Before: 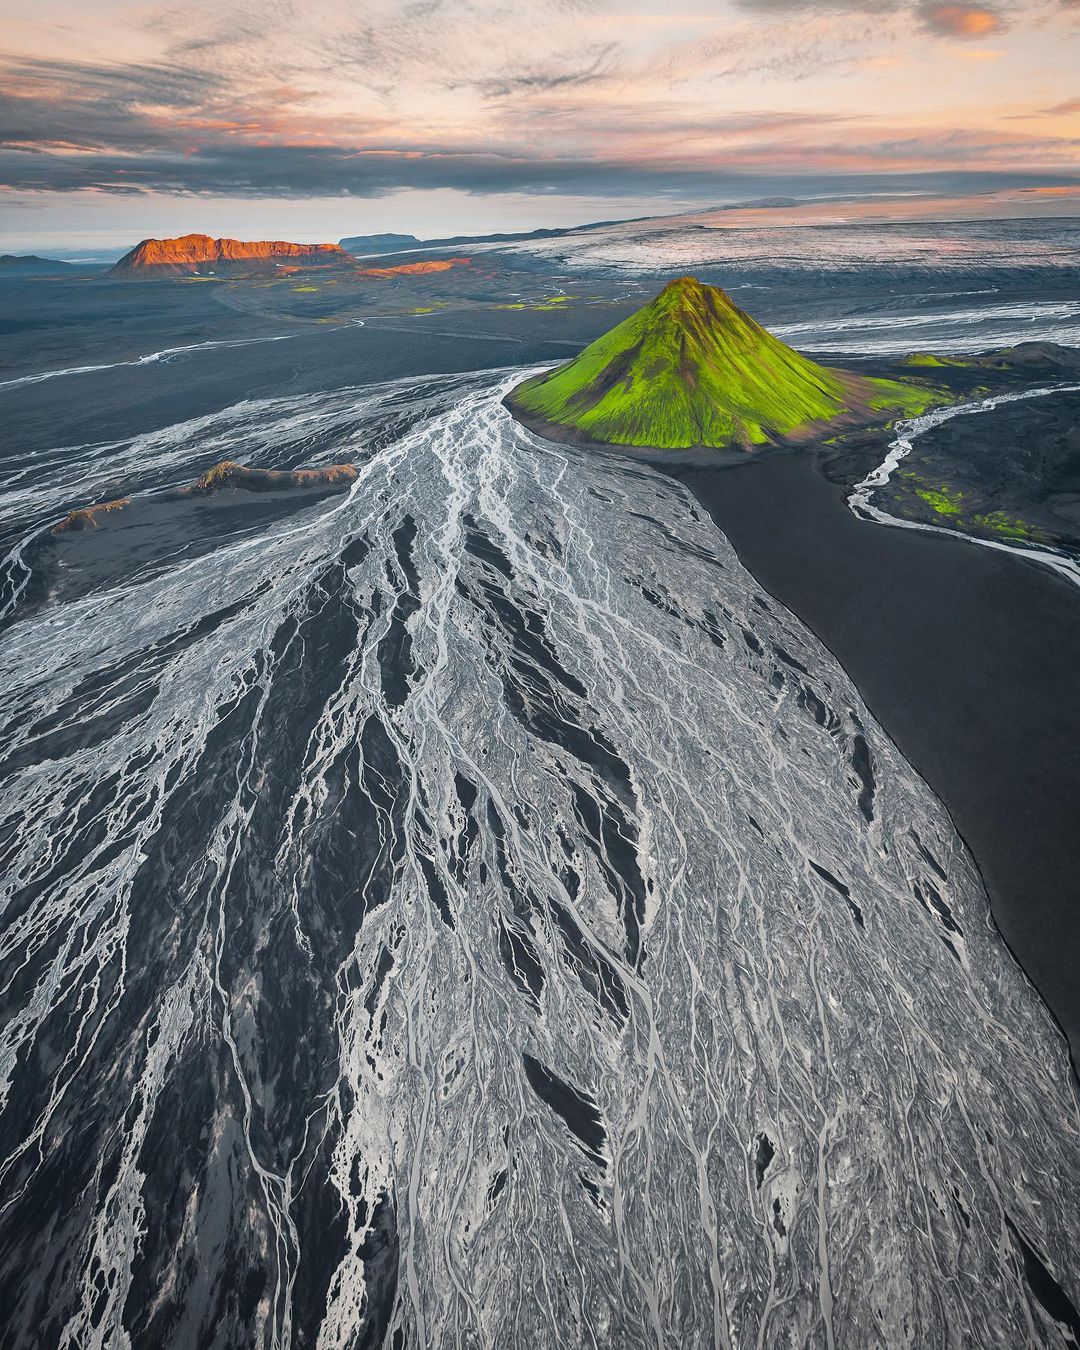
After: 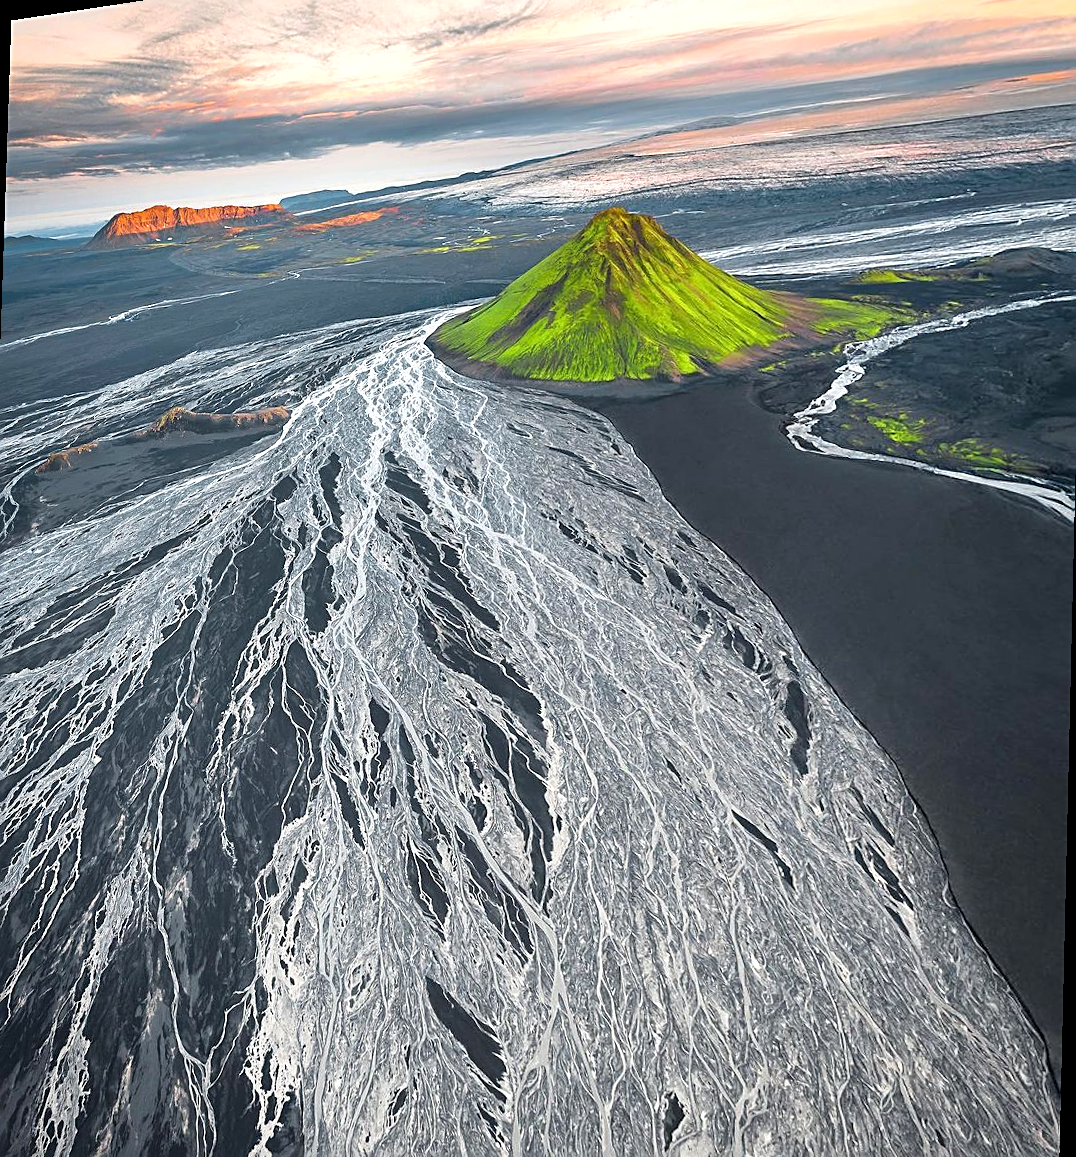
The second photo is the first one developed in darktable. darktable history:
sharpen: on, module defaults
rotate and perspective: rotation 1.69°, lens shift (vertical) -0.023, lens shift (horizontal) -0.291, crop left 0.025, crop right 0.988, crop top 0.092, crop bottom 0.842
exposure: exposure 0.507 EV, compensate highlight preservation false
